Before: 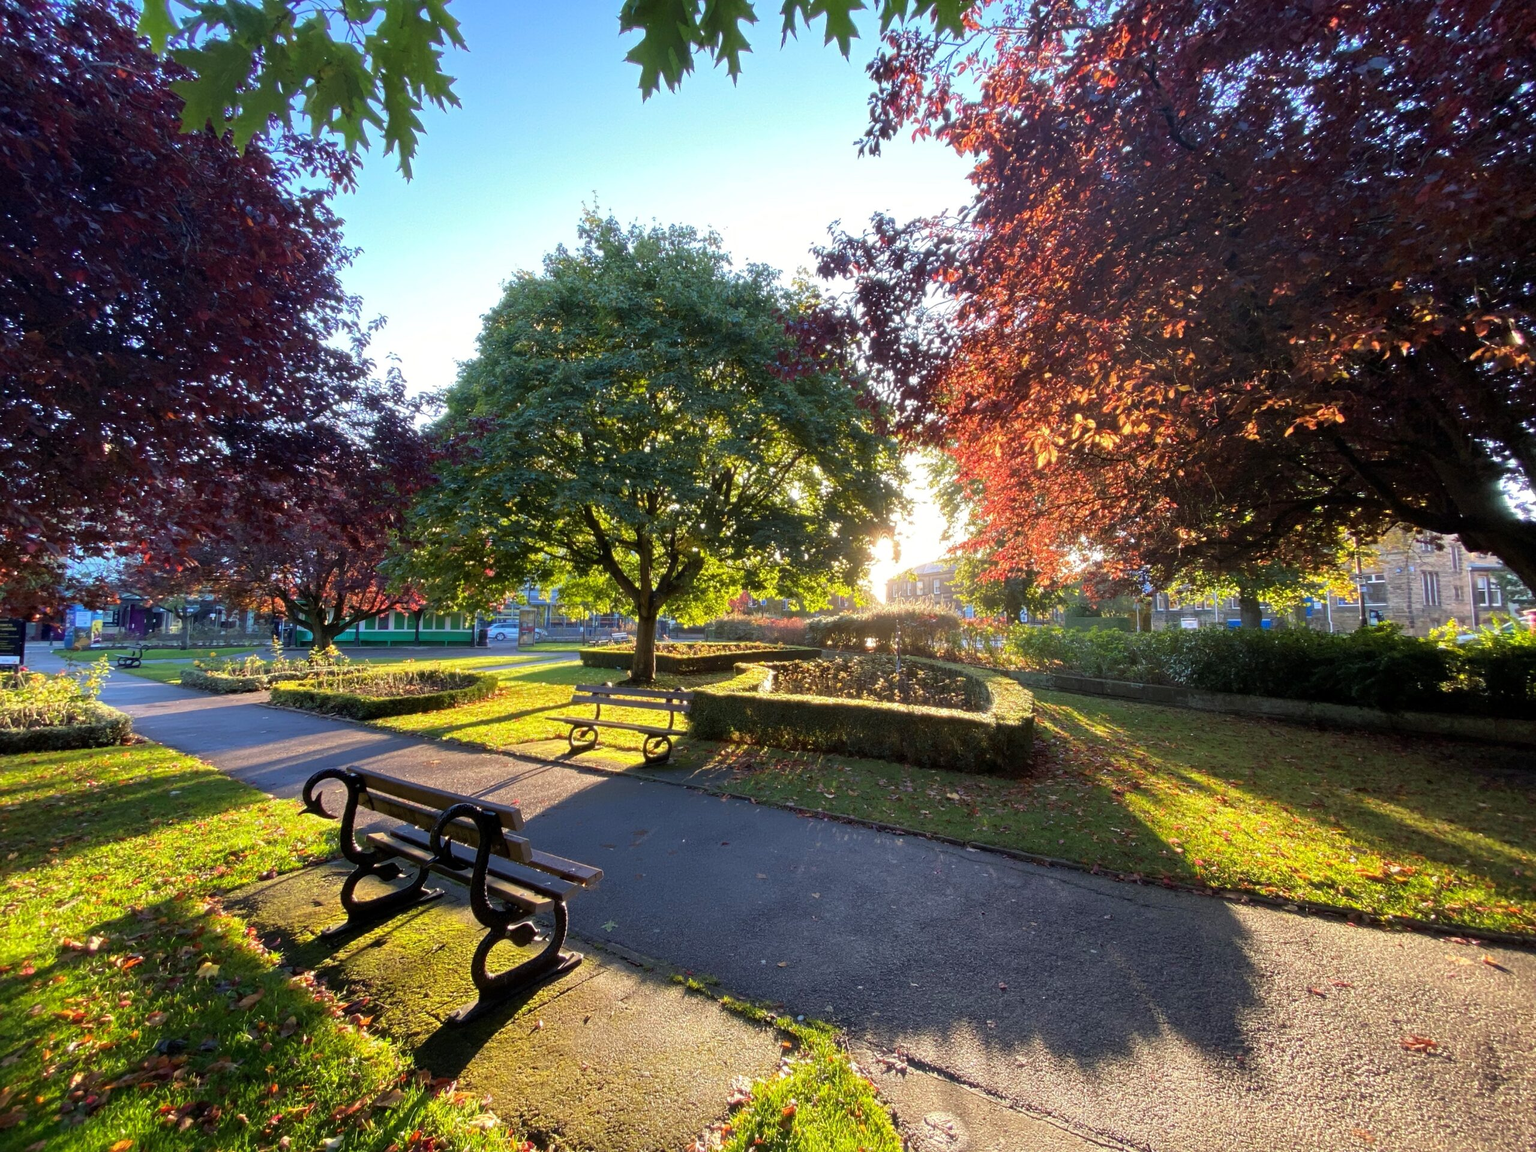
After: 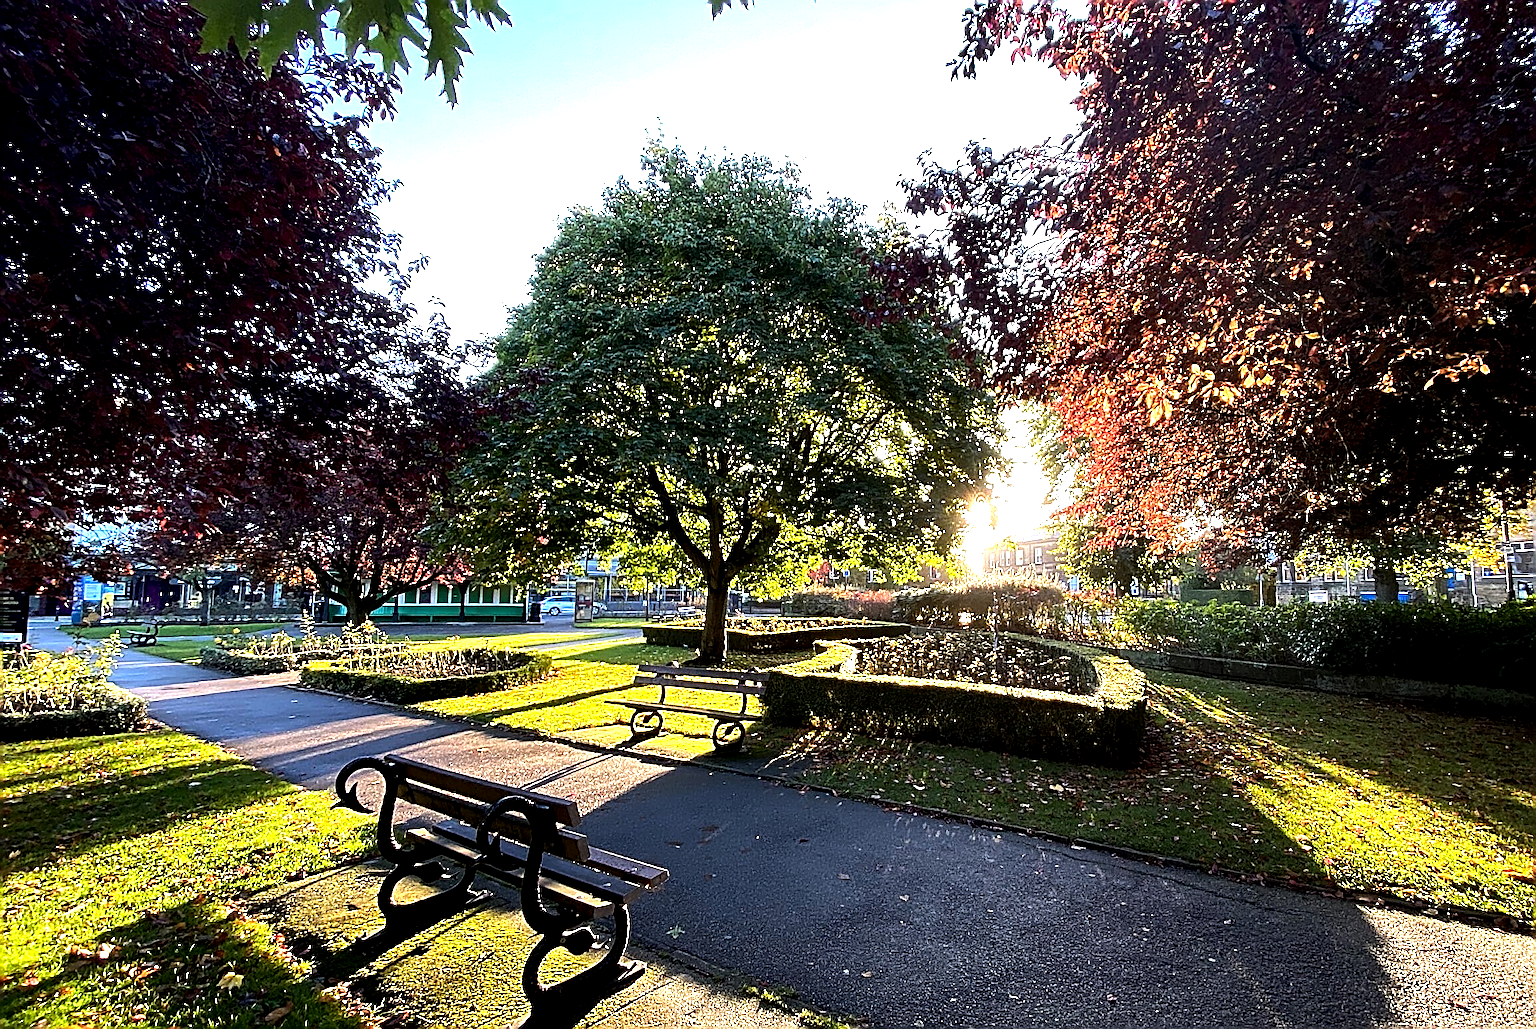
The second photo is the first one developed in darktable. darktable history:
sharpen: amount 1.855
exposure: black level correction 0.01, exposure 0.017 EV, compensate exposure bias true, compensate highlight preservation false
tone equalizer: -8 EV -1.07 EV, -7 EV -1.04 EV, -6 EV -0.857 EV, -5 EV -0.548 EV, -3 EV 0.586 EV, -2 EV 0.87 EV, -1 EV 0.993 EV, +0 EV 1.07 EV, edges refinement/feathering 500, mask exposure compensation -1.57 EV, preserve details no
crop: top 7.44%, right 9.729%, bottom 11.923%
